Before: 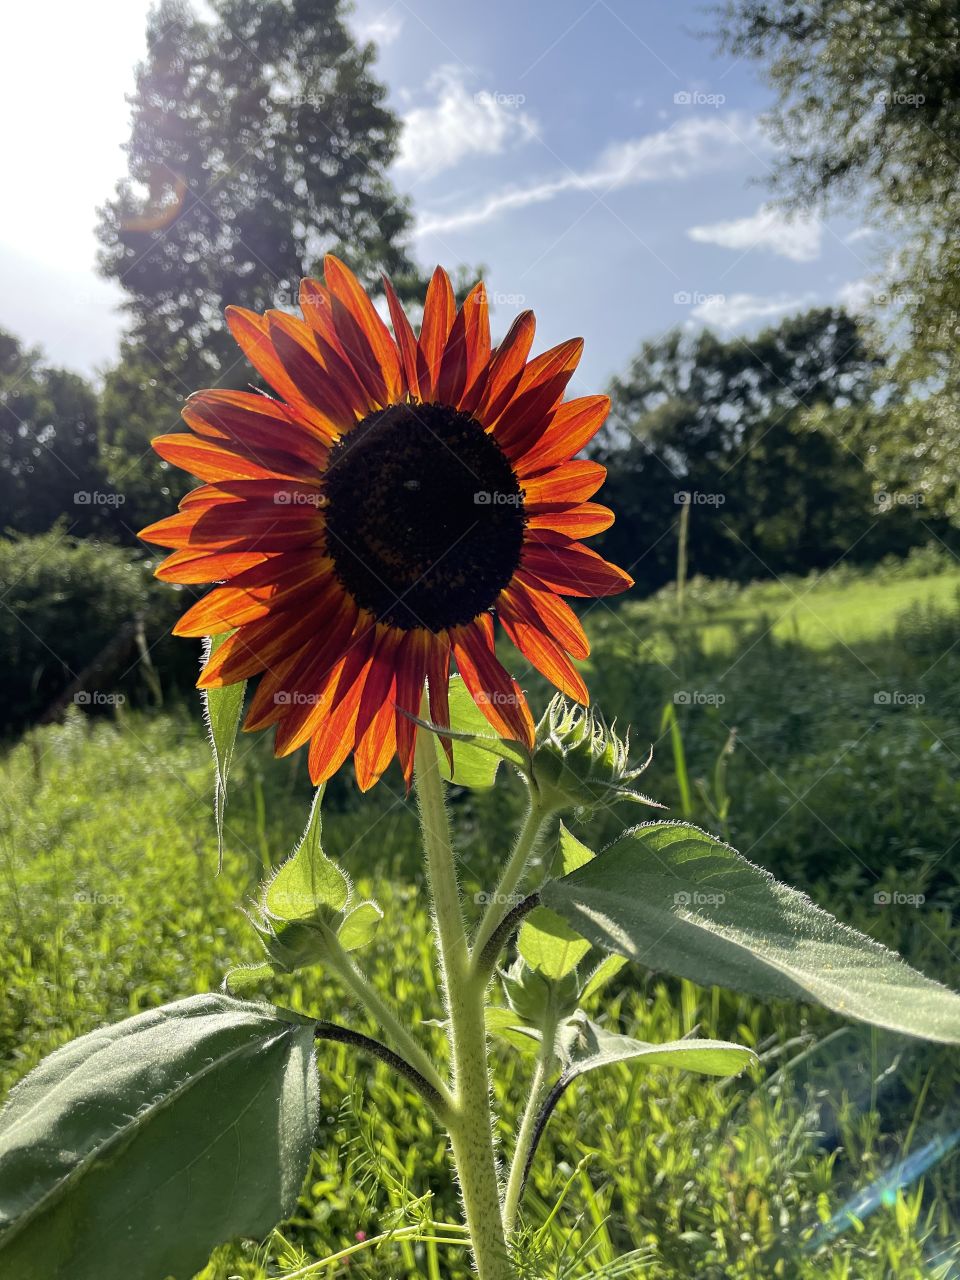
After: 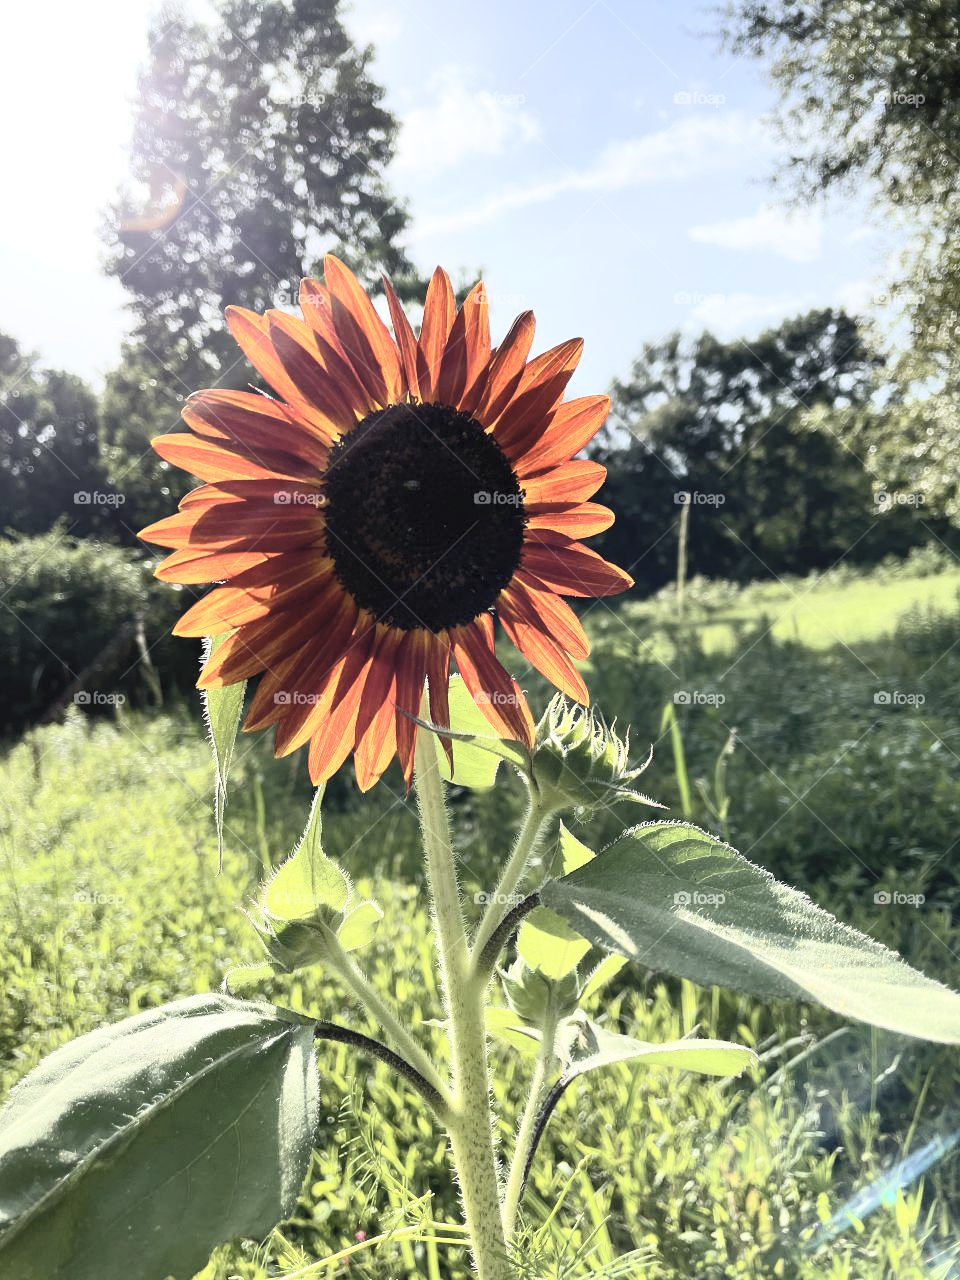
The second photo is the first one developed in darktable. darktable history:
contrast brightness saturation: contrast 0.427, brightness 0.56, saturation -0.19
